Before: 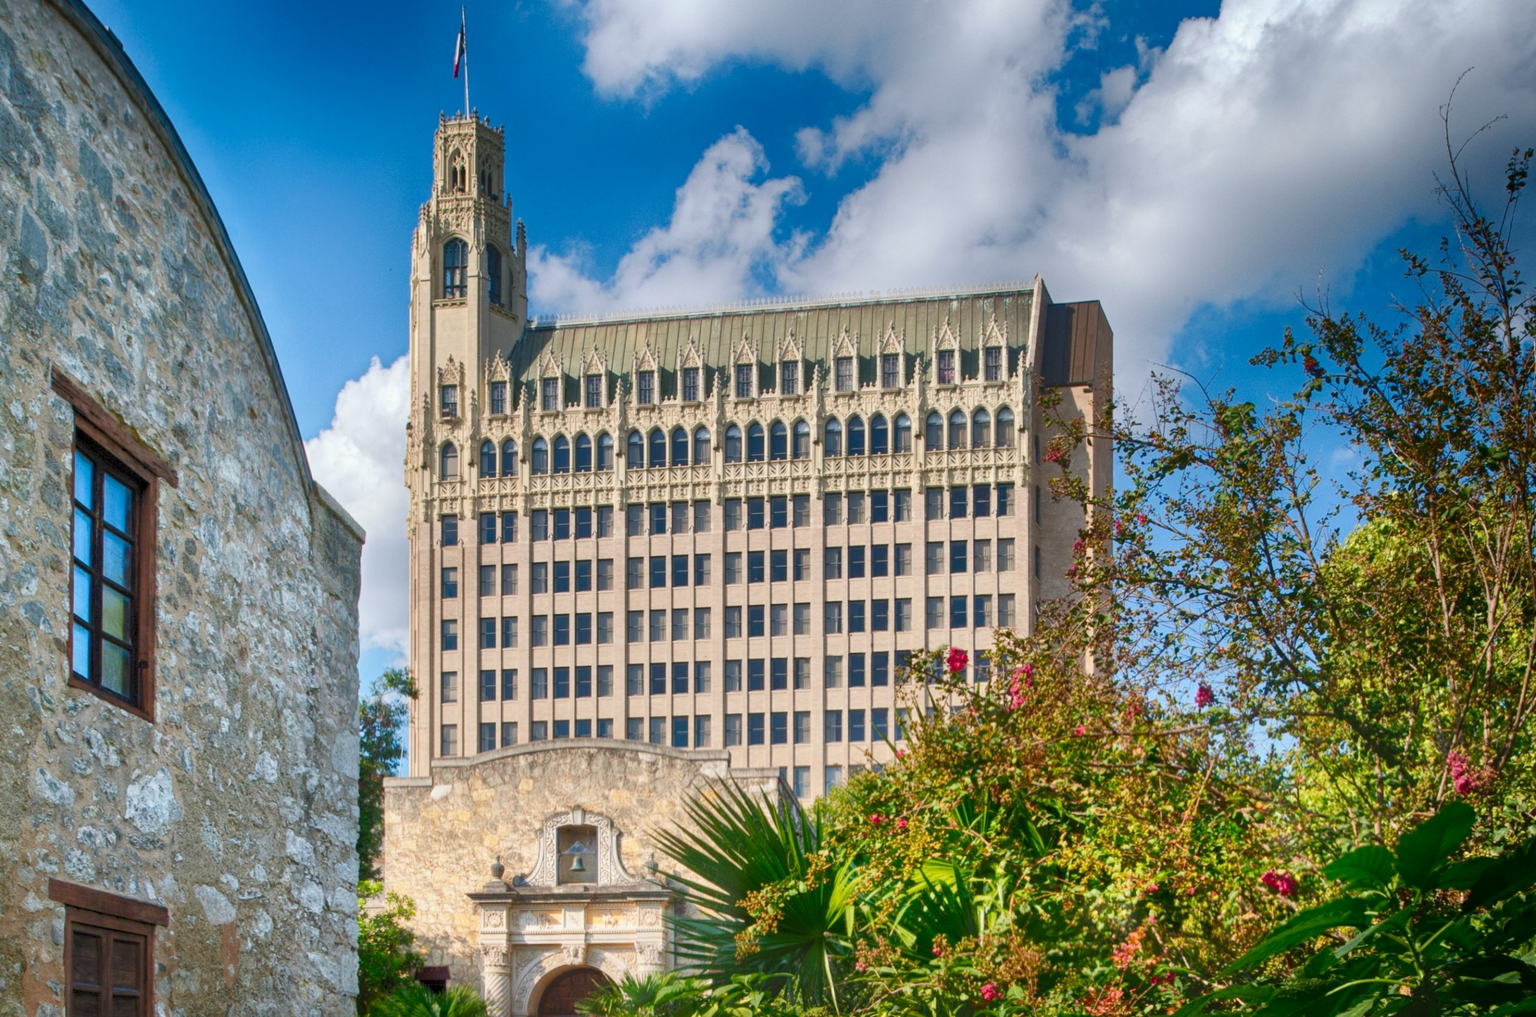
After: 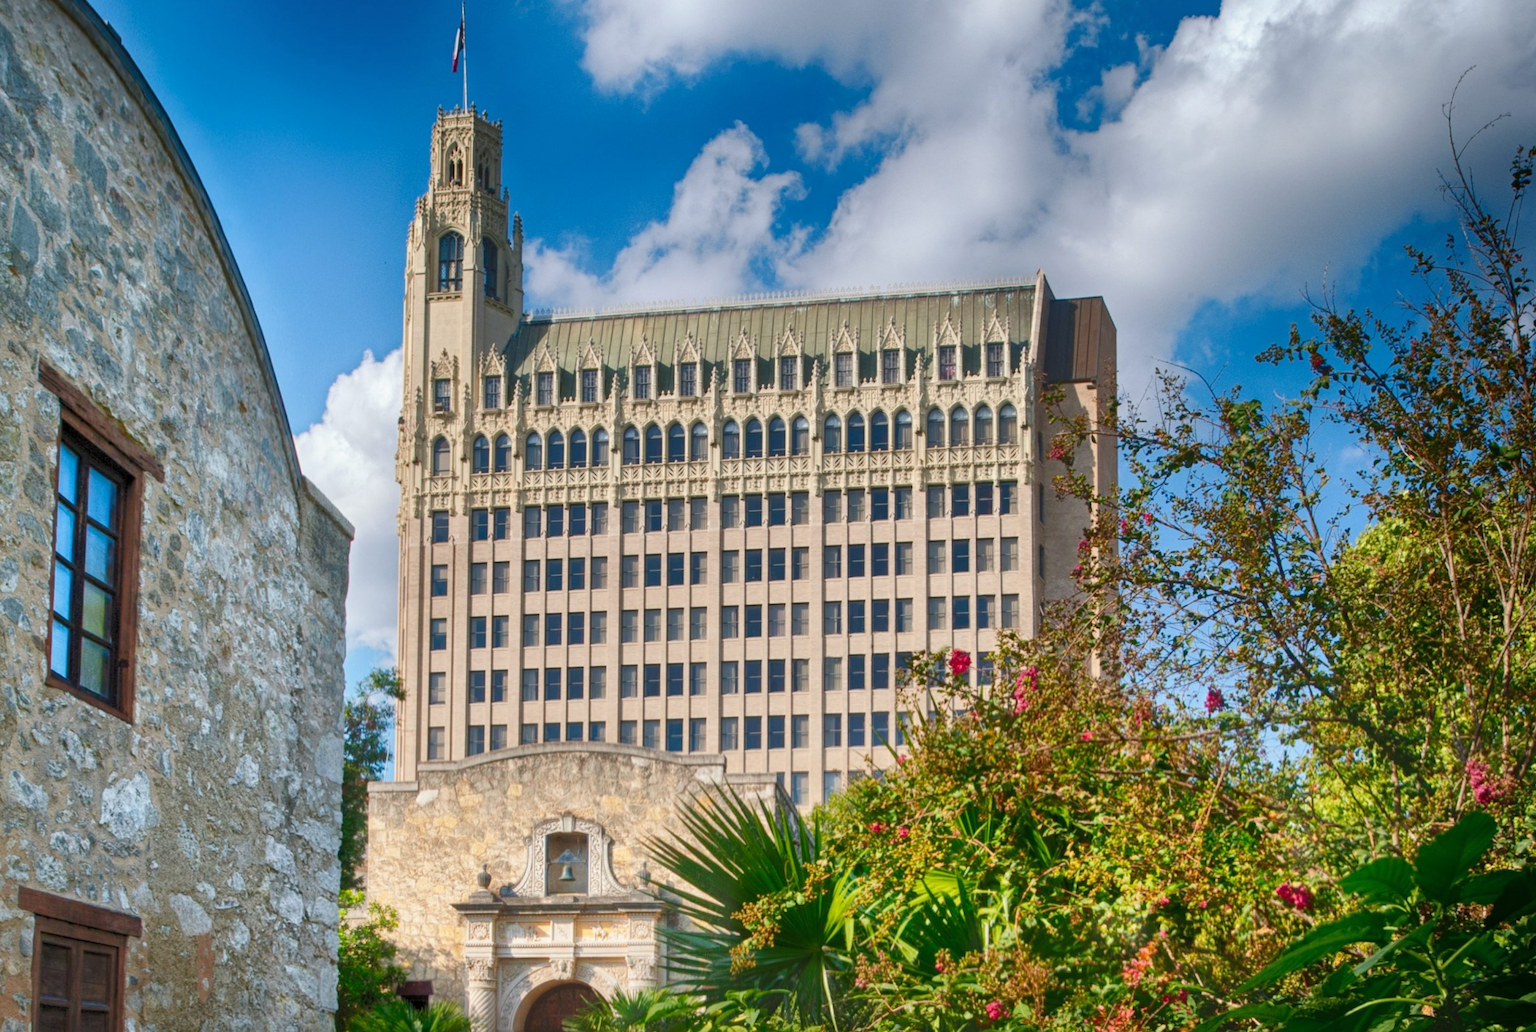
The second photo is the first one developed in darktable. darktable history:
rotate and perspective: rotation 0.226°, lens shift (vertical) -0.042, crop left 0.023, crop right 0.982, crop top 0.006, crop bottom 0.994
shadows and highlights: radius 125.46, shadows 21.19, highlights -21.19, low approximation 0.01
